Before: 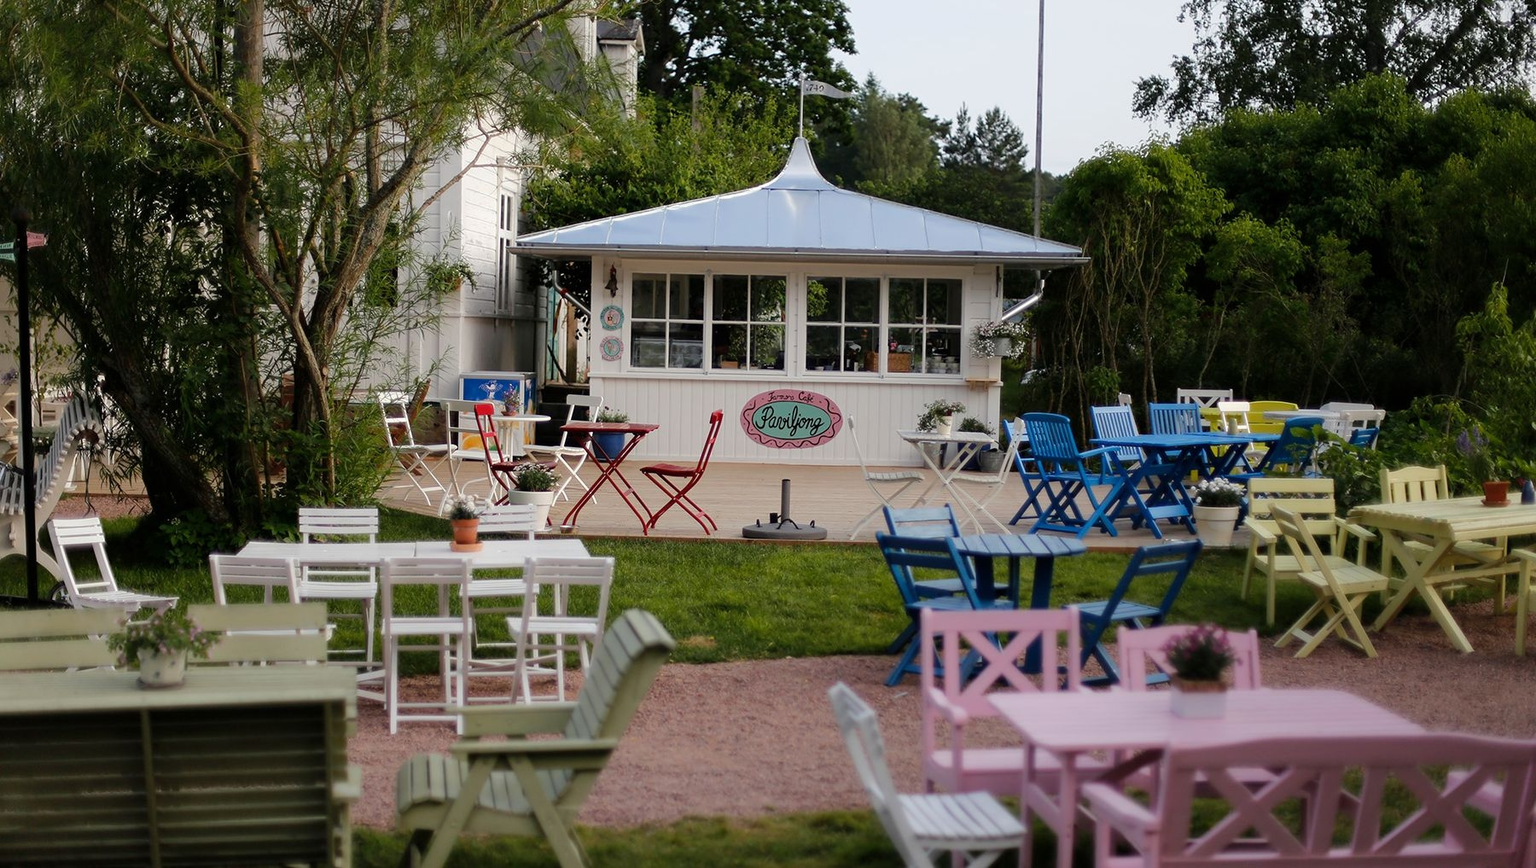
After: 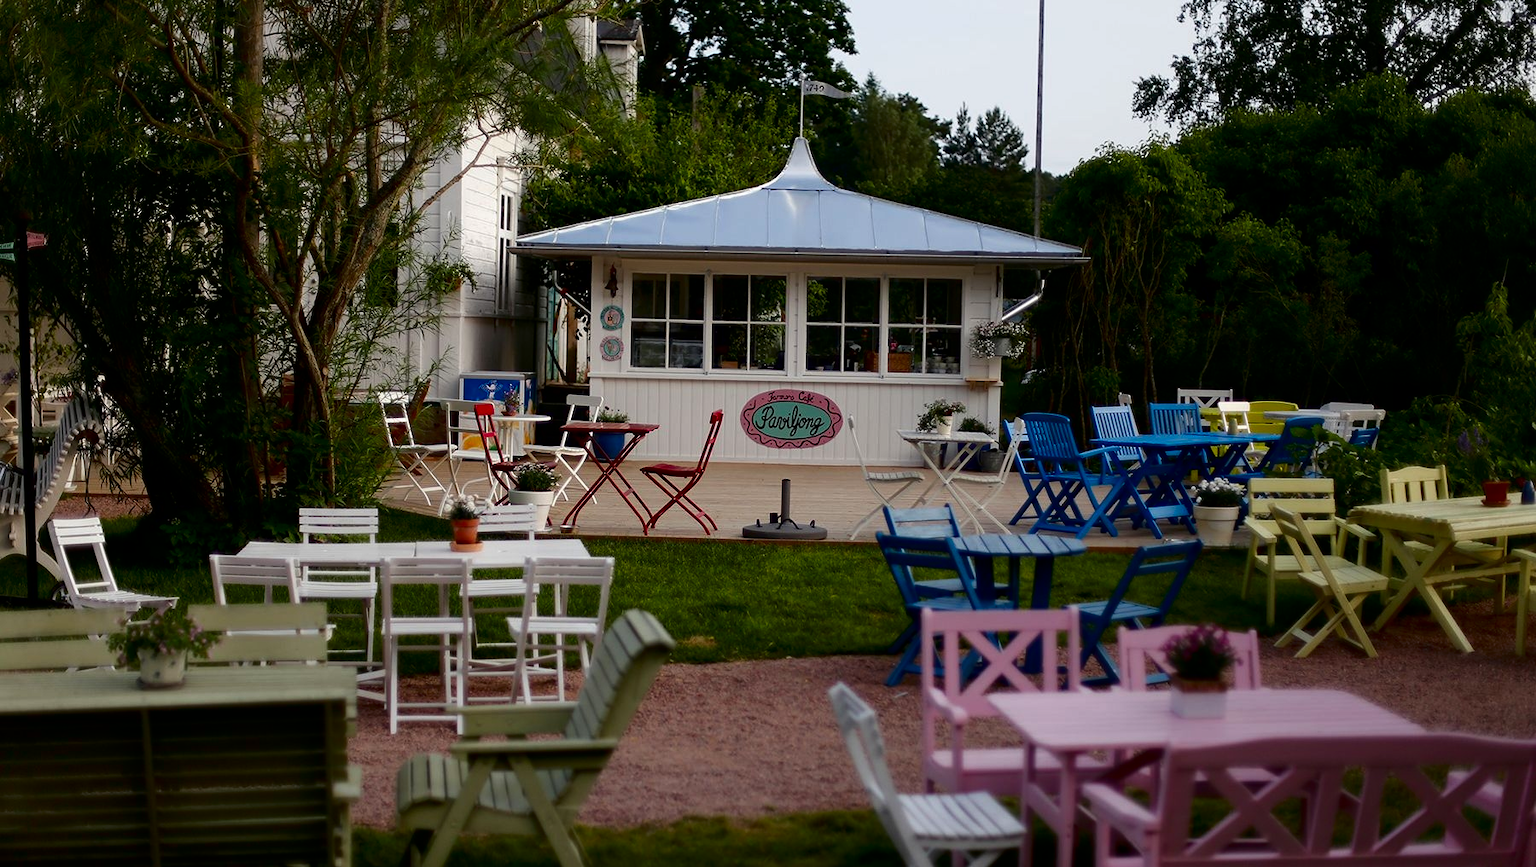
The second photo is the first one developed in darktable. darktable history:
contrast brightness saturation: contrast 0.131, brightness -0.239, saturation 0.149
